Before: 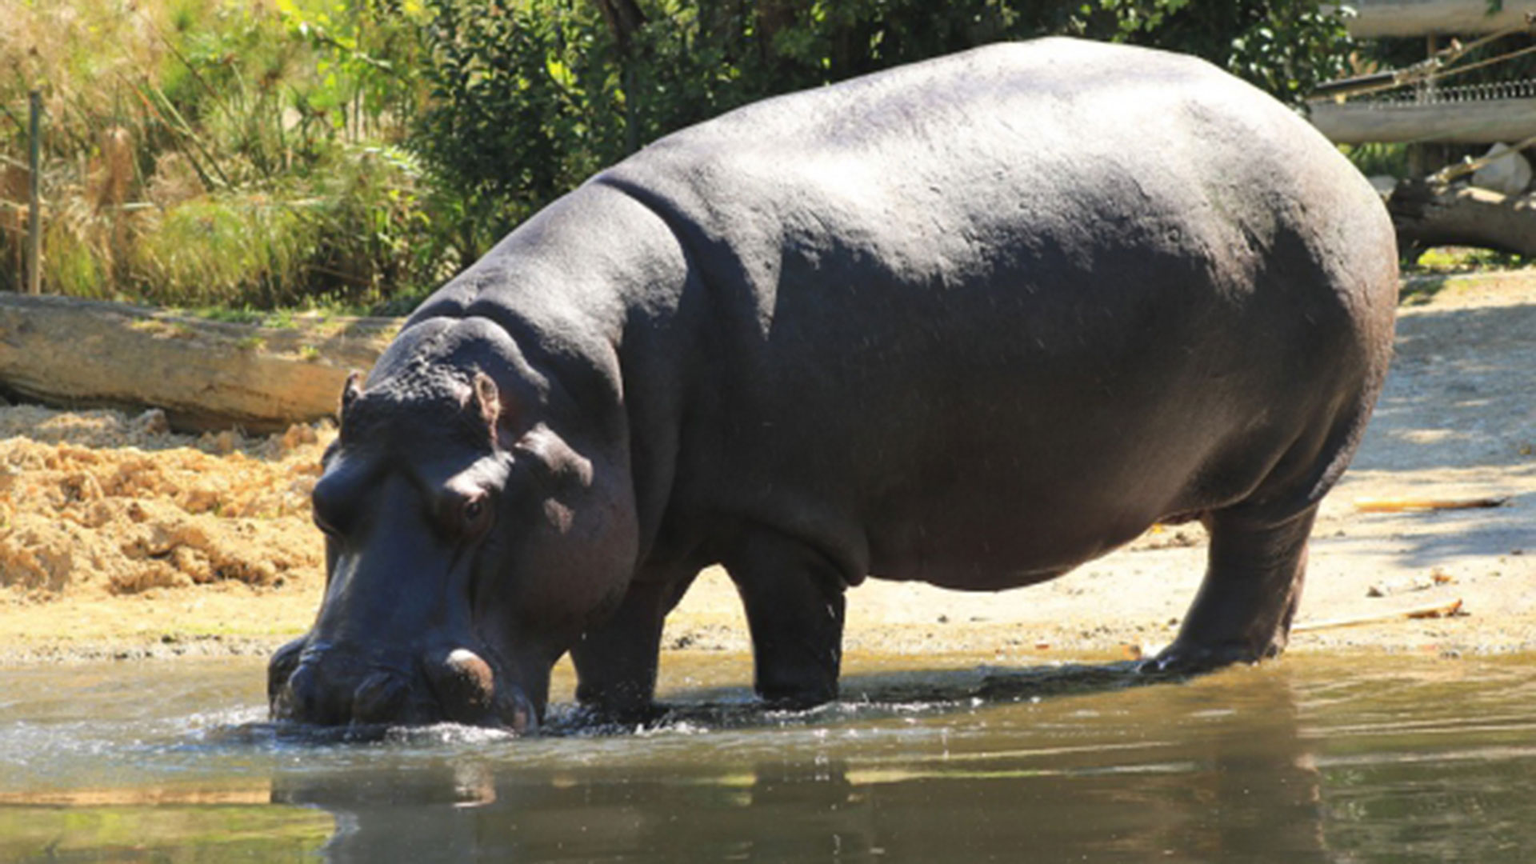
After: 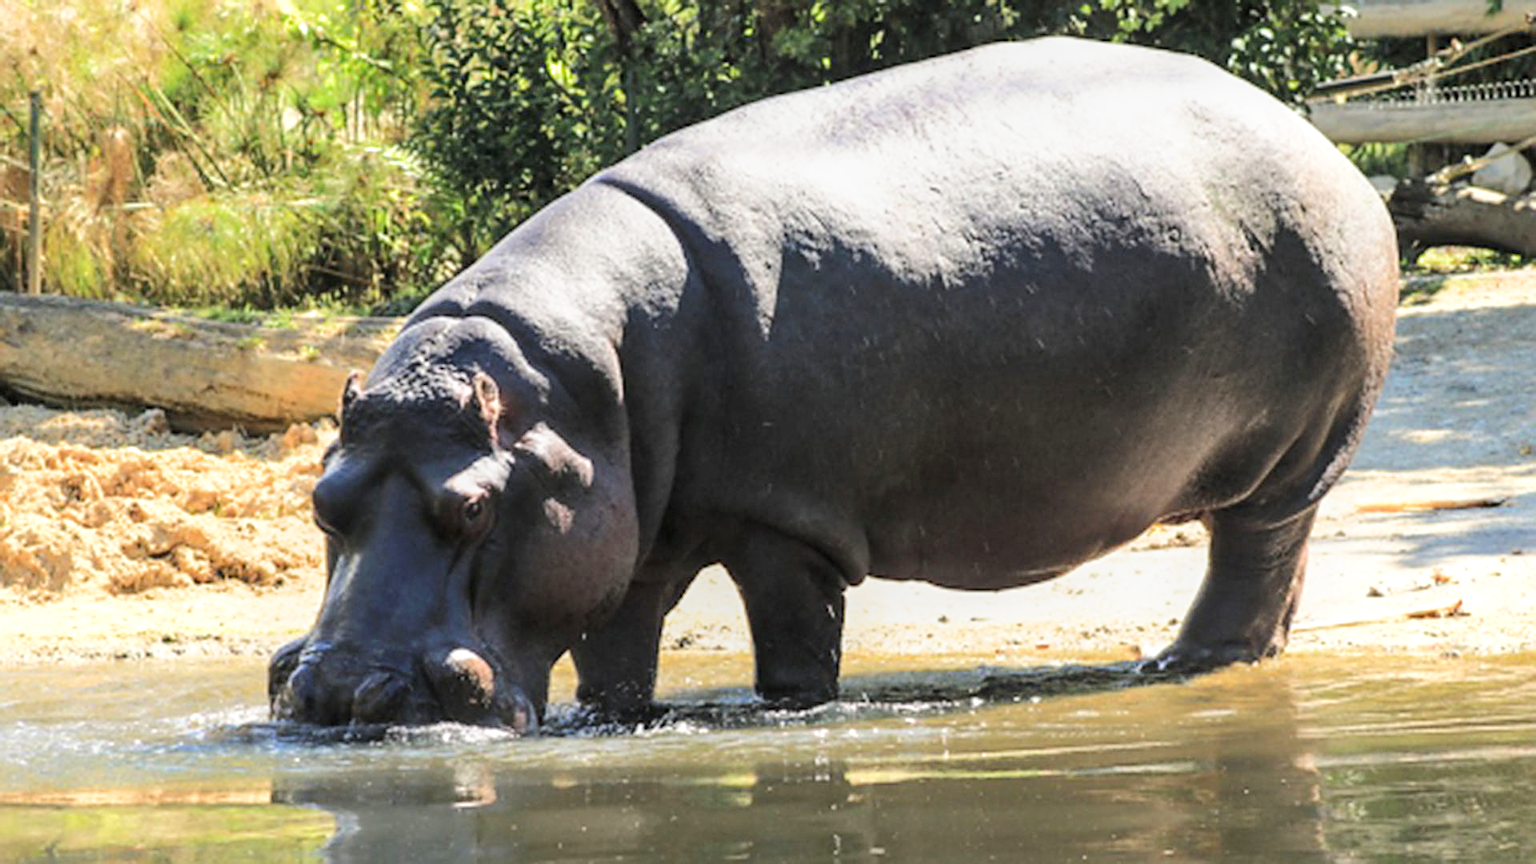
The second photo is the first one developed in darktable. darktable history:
tone equalizer: -8 EV 1.02 EV, -7 EV 0.979 EV, -6 EV 1.03 EV, -5 EV 0.978 EV, -4 EV 1.02 EV, -3 EV 0.754 EV, -2 EV 0.498 EV, -1 EV 0.252 EV, edges refinement/feathering 500, mask exposure compensation -1.57 EV, preserve details no
local contrast: detail 130%
sharpen: on, module defaults
filmic rgb: black relative exposure -12.8 EV, white relative exposure 2.81 EV, target black luminance 0%, hardness 8.48, latitude 70.62%, contrast 1.135, shadows ↔ highlights balance -0.842%, color science v5 (2021), contrast in shadows safe, contrast in highlights safe
